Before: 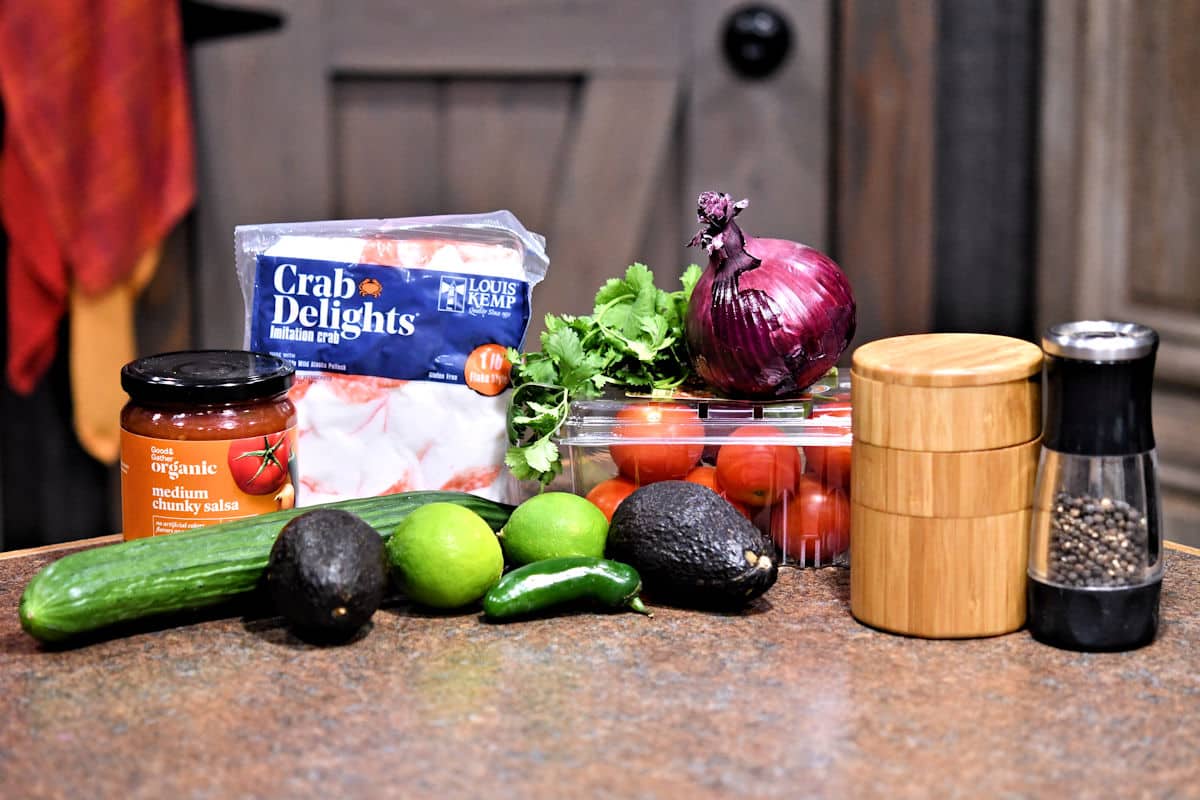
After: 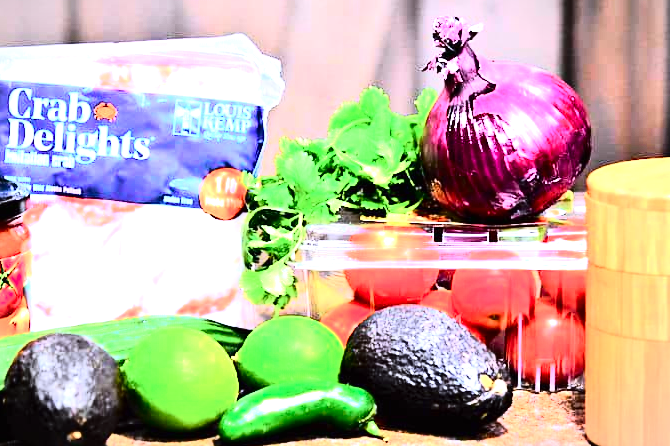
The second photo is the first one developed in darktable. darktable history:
contrast brightness saturation: contrast 0.07, brightness 0.08, saturation 0.18
vignetting: fall-off start 100%, brightness -0.282, width/height ratio 1.31
white balance: emerald 1
exposure: black level correction 0, exposure 1.2 EV, compensate highlight preservation false
tone equalizer: -8 EV -0.75 EV, -7 EV -0.7 EV, -6 EV -0.6 EV, -5 EV -0.4 EV, -3 EV 0.4 EV, -2 EV 0.6 EV, -1 EV 0.7 EV, +0 EV 0.75 EV, edges refinement/feathering 500, mask exposure compensation -1.57 EV, preserve details no
crop and rotate: left 22.13%, top 22.054%, right 22.026%, bottom 22.102%
tone curve: curves: ch0 [(0, 0) (0.187, 0.12) (0.392, 0.438) (0.704, 0.86) (0.858, 0.938) (1, 0.981)]; ch1 [(0, 0) (0.402, 0.36) (0.476, 0.456) (0.498, 0.501) (0.518, 0.521) (0.58, 0.598) (0.619, 0.663) (0.692, 0.744) (1, 1)]; ch2 [(0, 0) (0.427, 0.417) (0.483, 0.481) (0.503, 0.503) (0.526, 0.53) (0.563, 0.585) (0.626, 0.703) (0.699, 0.753) (0.997, 0.858)], color space Lab, independent channels
color correction: highlights a* -0.772, highlights b* -8.92
